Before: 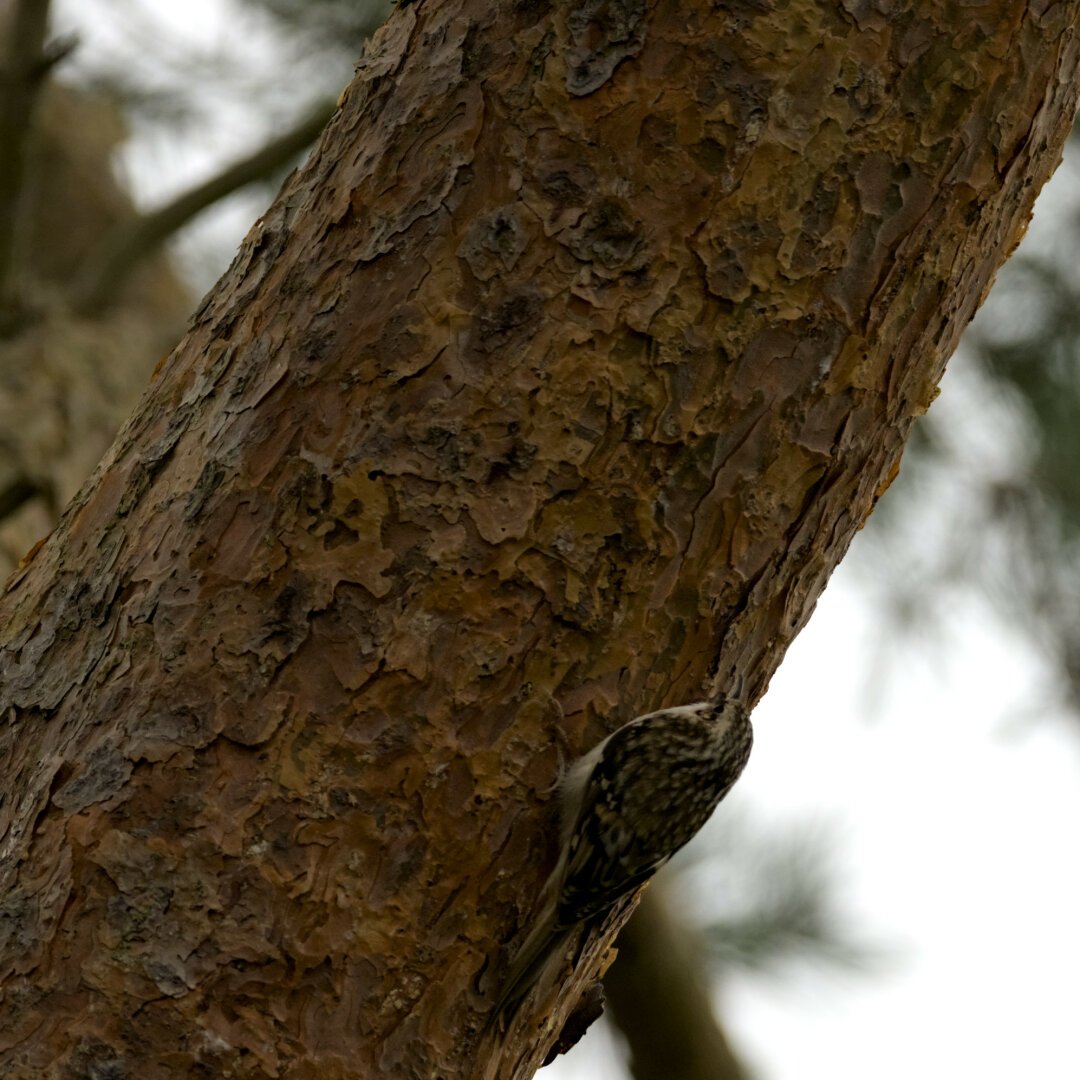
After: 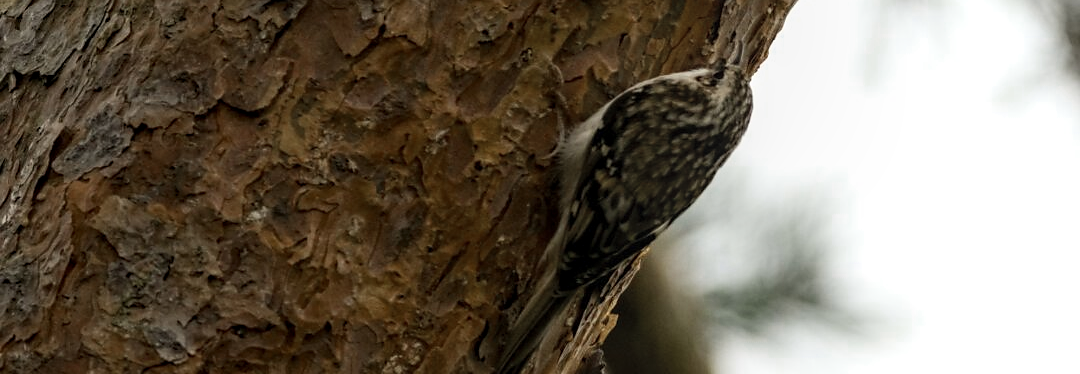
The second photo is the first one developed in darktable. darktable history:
sharpen: radius 1, threshold 0.953
local contrast: on, module defaults
contrast brightness saturation: contrast 0.196, brightness 0.164, saturation 0.222
color zones: curves: ch0 [(0, 0.5) (0.125, 0.4) (0.25, 0.5) (0.375, 0.4) (0.5, 0.4) (0.625, 0.35) (0.75, 0.35) (0.875, 0.5)]; ch1 [(0, 0.35) (0.125, 0.45) (0.25, 0.35) (0.375, 0.35) (0.5, 0.35) (0.625, 0.35) (0.75, 0.45) (0.875, 0.35)]; ch2 [(0, 0.6) (0.125, 0.5) (0.25, 0.5) (0.375, 0.6) (0.5, 0.6) (0.625, 0.5) (0.75, 0.5) (0.875, 0.5)]
crop and rotate: top 58.873%, bottom 6.493%
